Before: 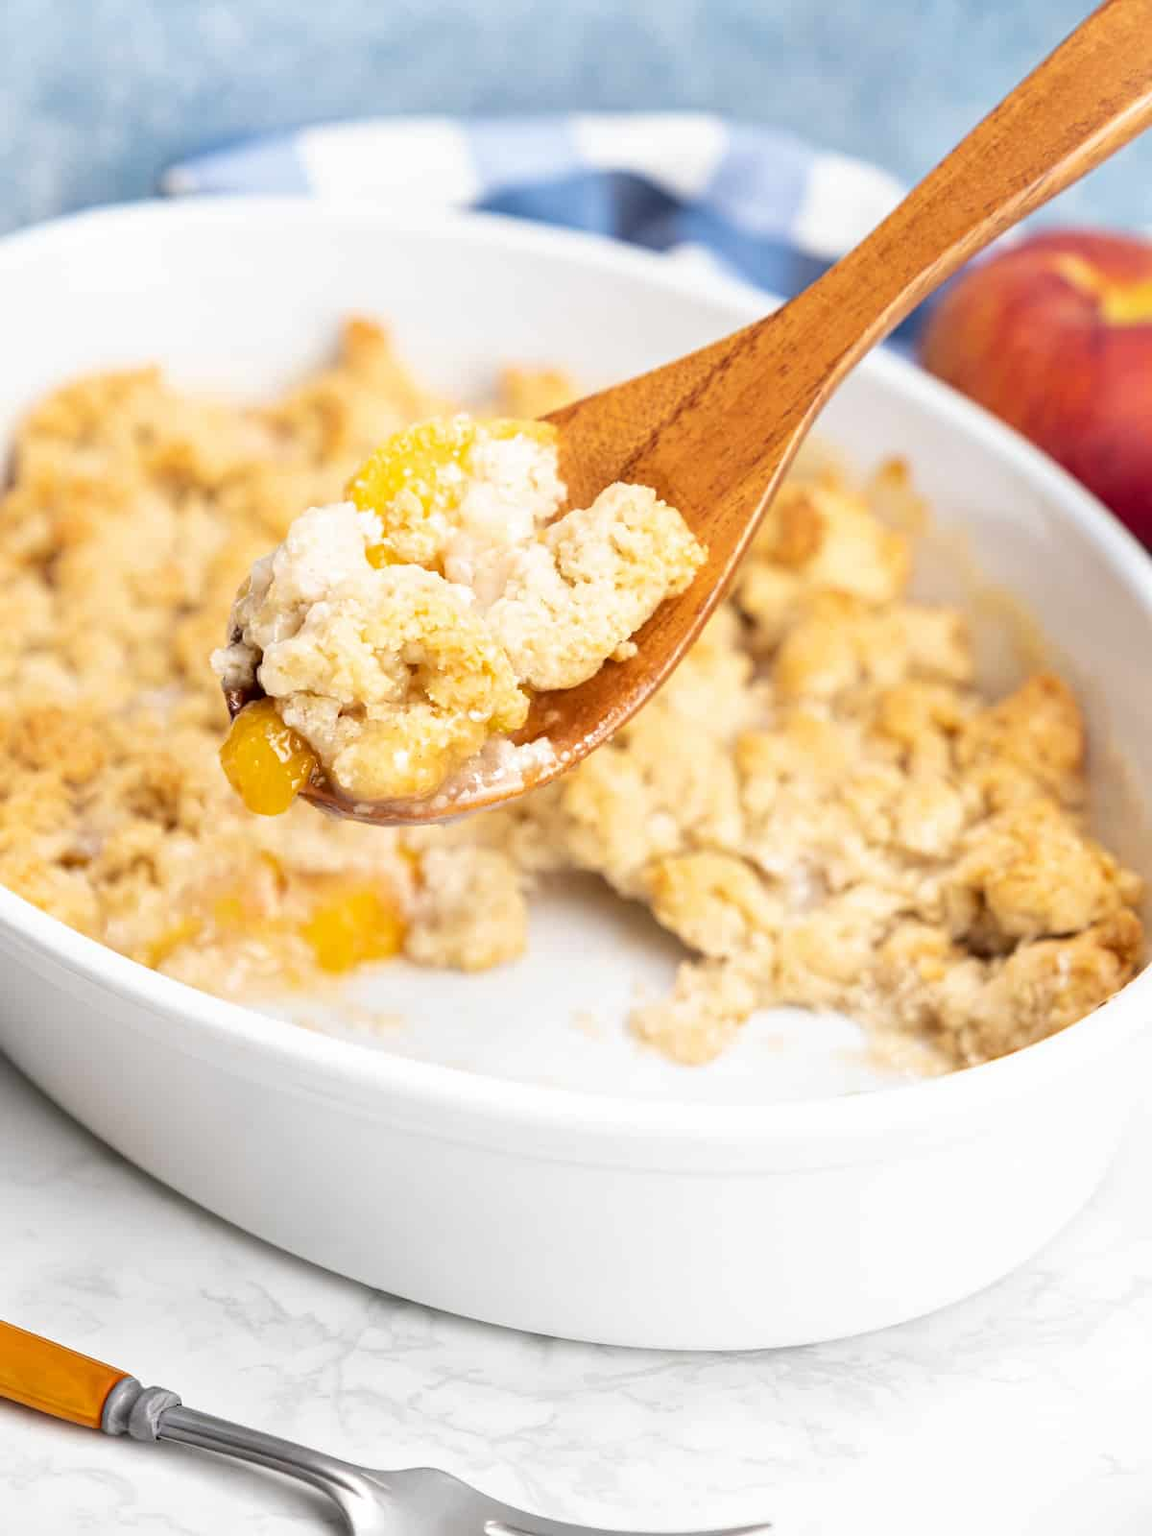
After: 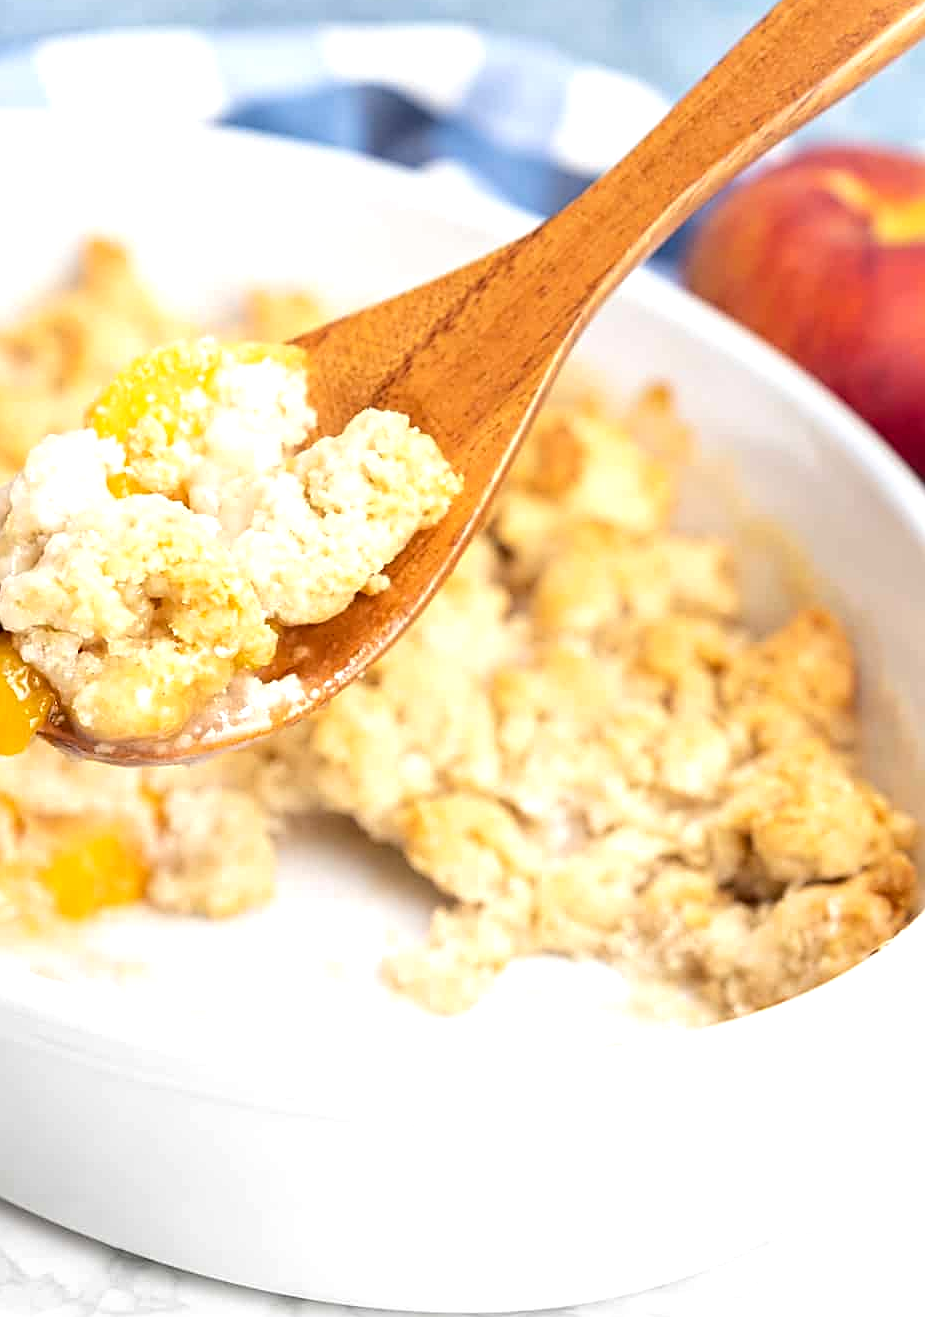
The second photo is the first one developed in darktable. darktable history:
tone equalizer: edges refinement/feathering 500, mask exposure compensation -1.57 EV, preserve details no
exposure: black level correction 0.001, exposure 0.299 EV, compensate highlight preservation false
sharpen: on, module defaults
crop: left 22.906%, top 5.888%, bottom 11.792%
